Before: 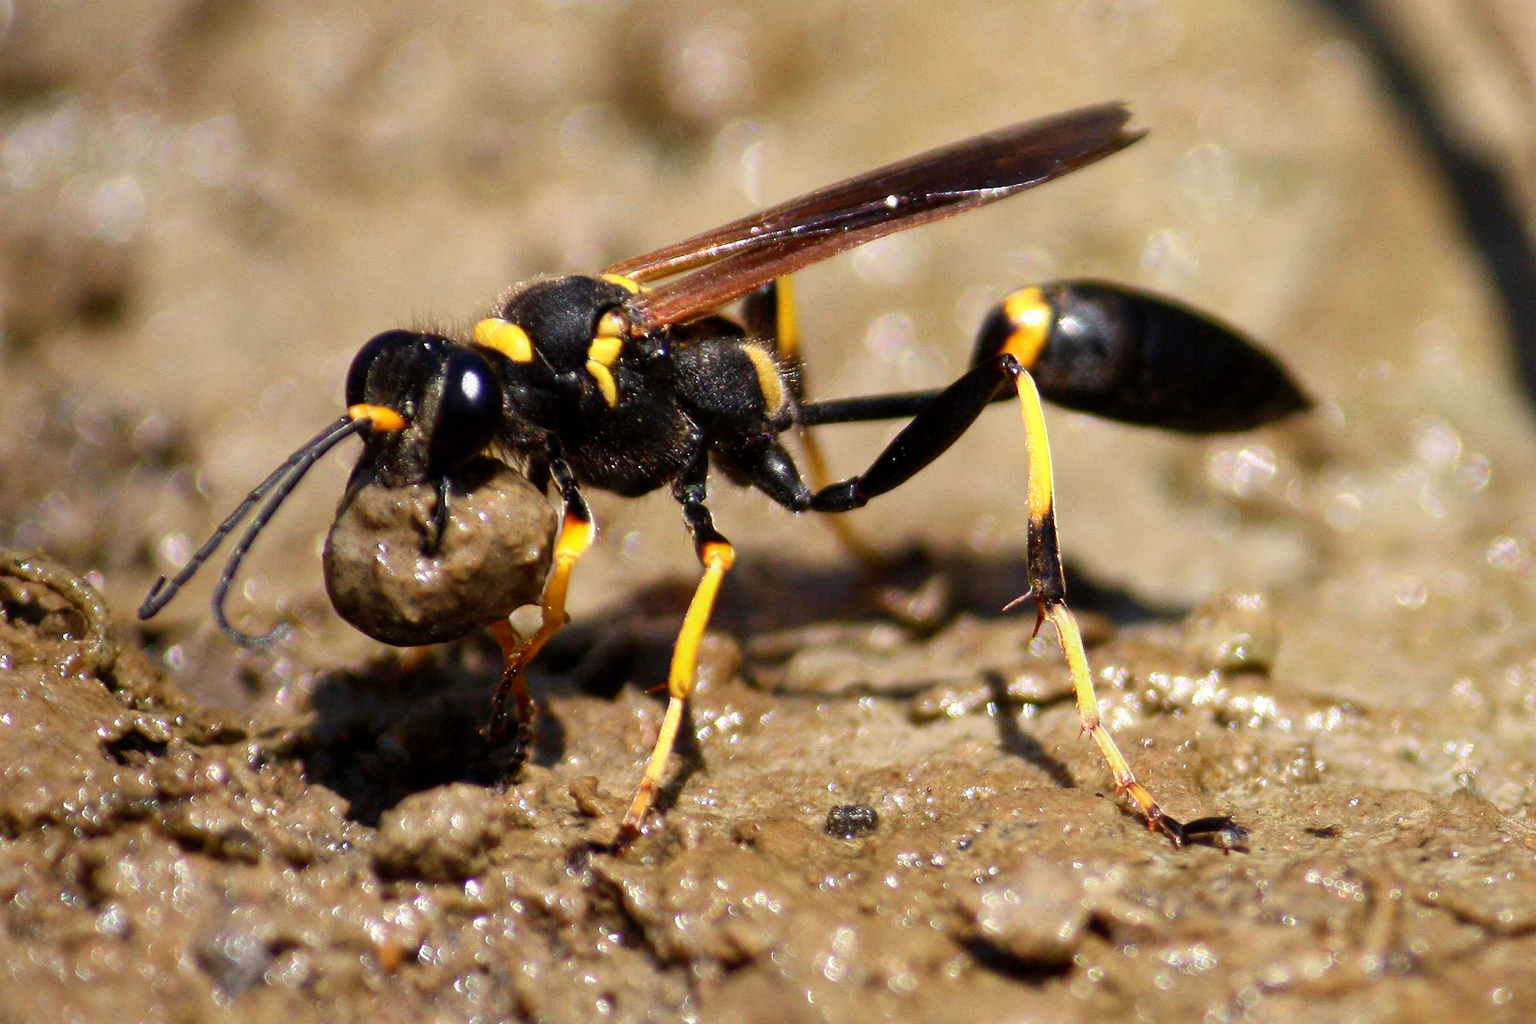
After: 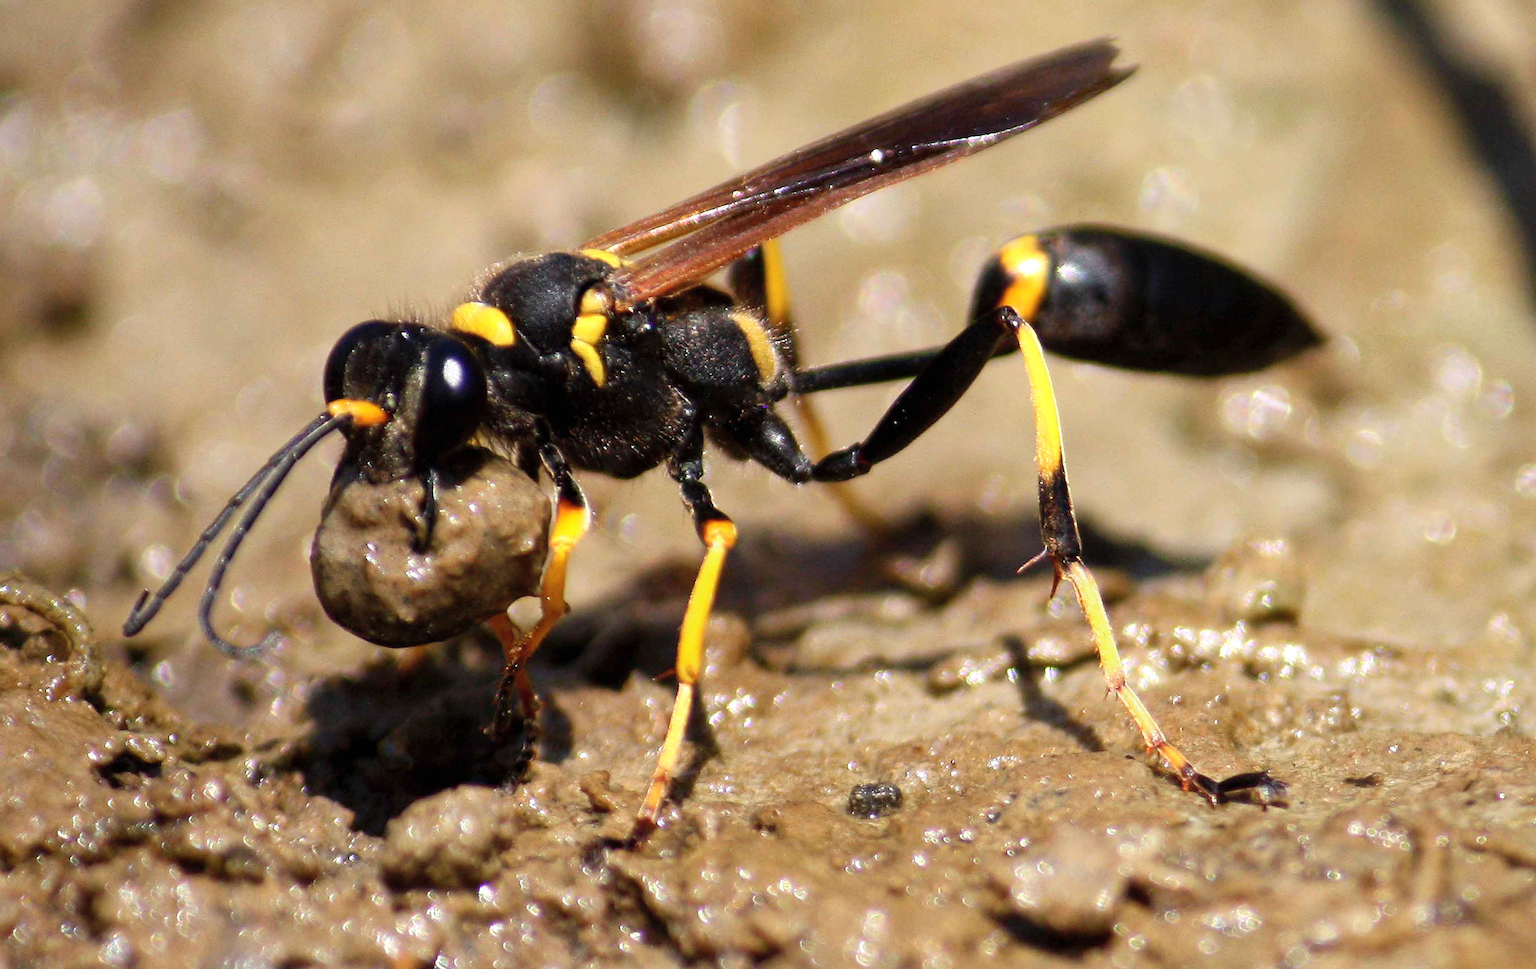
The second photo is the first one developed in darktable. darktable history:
contrast brightness saturation: contrast 0.05, brightness 0.06, saturation 0.01
exposure: compensate highlight preservation false
tone equalizer: on, module defaults
rotate and perspective: rotation -3.52°, crop left 0.036, crop right 0.964, crop top 0.081, crop bottom 0.919
